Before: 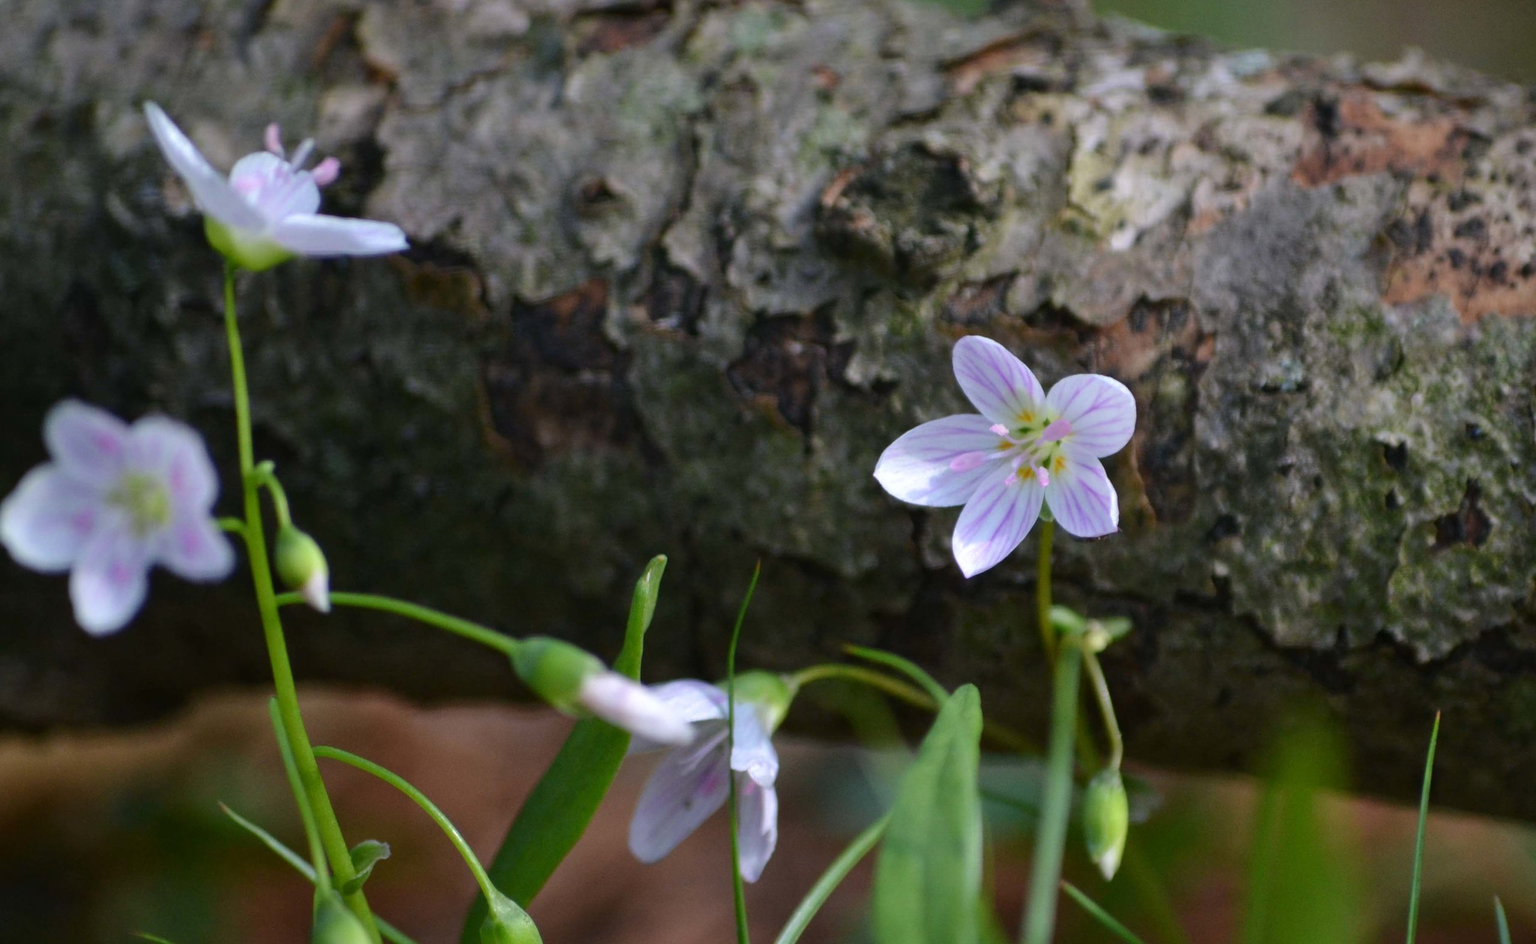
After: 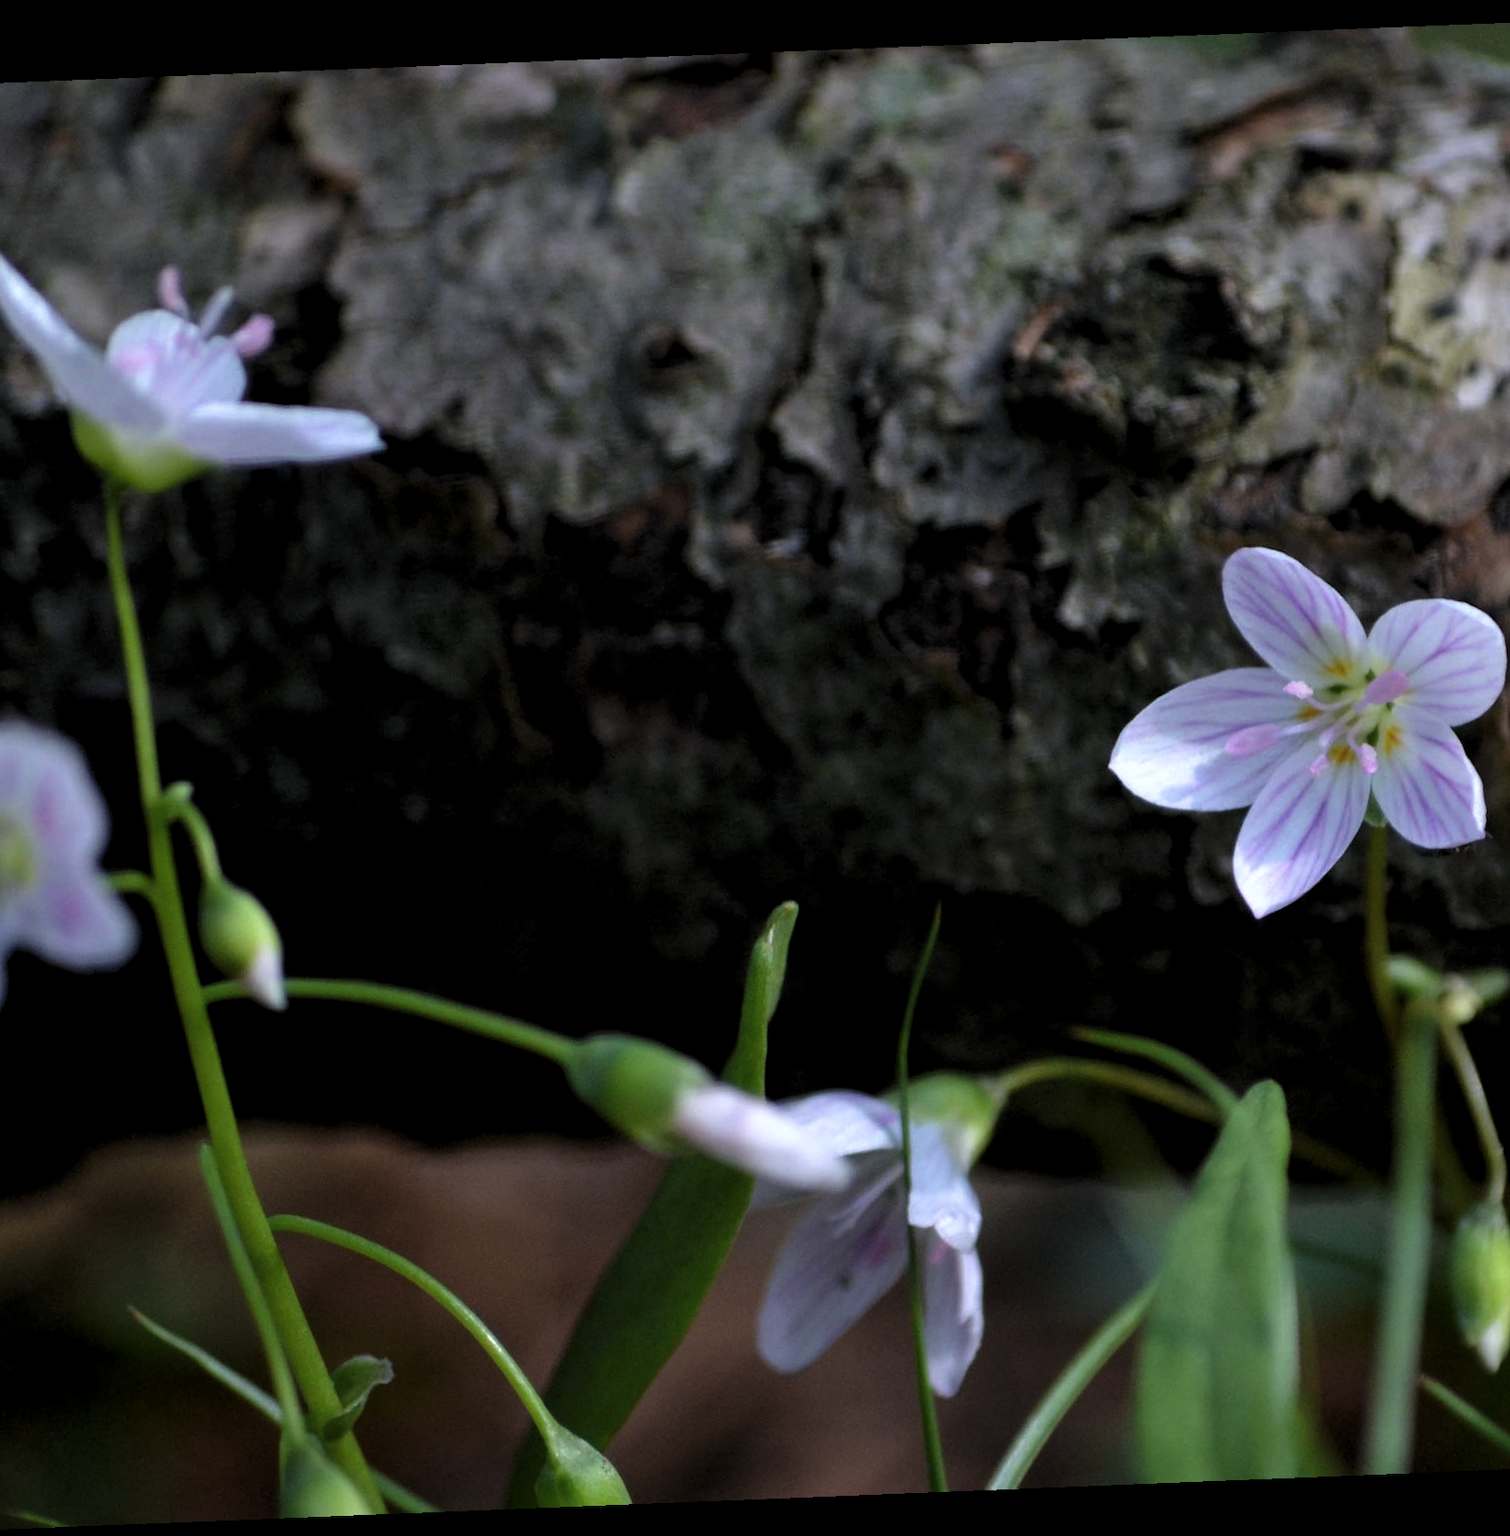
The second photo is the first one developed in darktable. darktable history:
rotate and perspective: rotation -2.29°, automatic cropping off
crop: left 10.644%, right 26.528%
white balance: red 0.976, blue 1.04
levels: levels [0.116, 0.574, 1]
